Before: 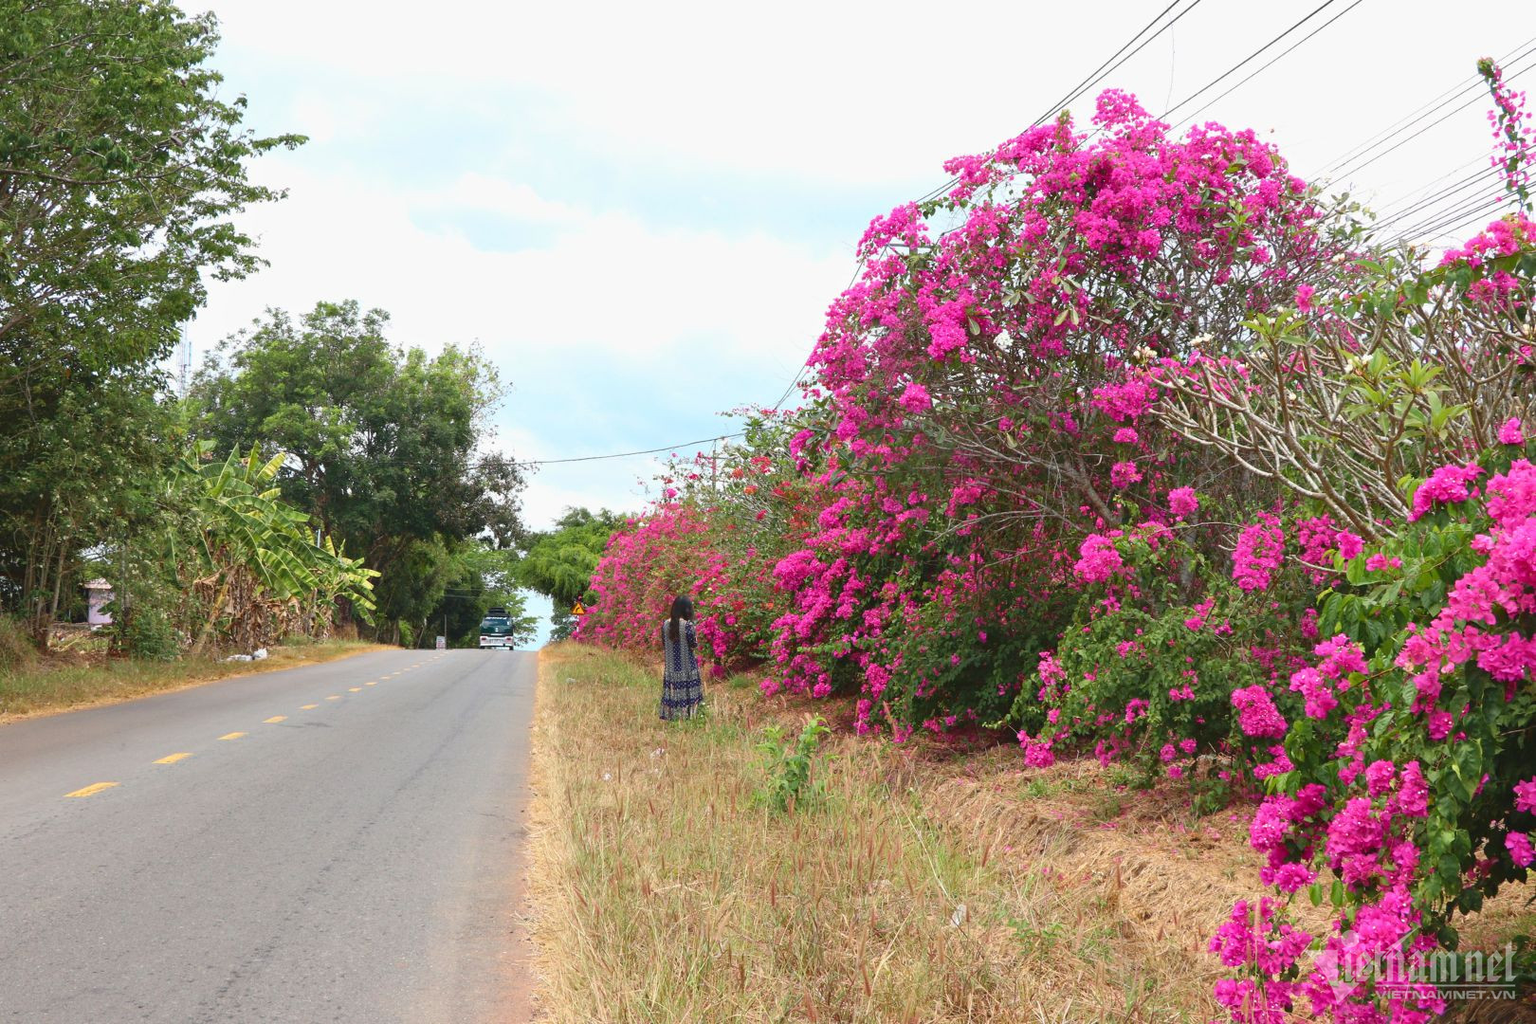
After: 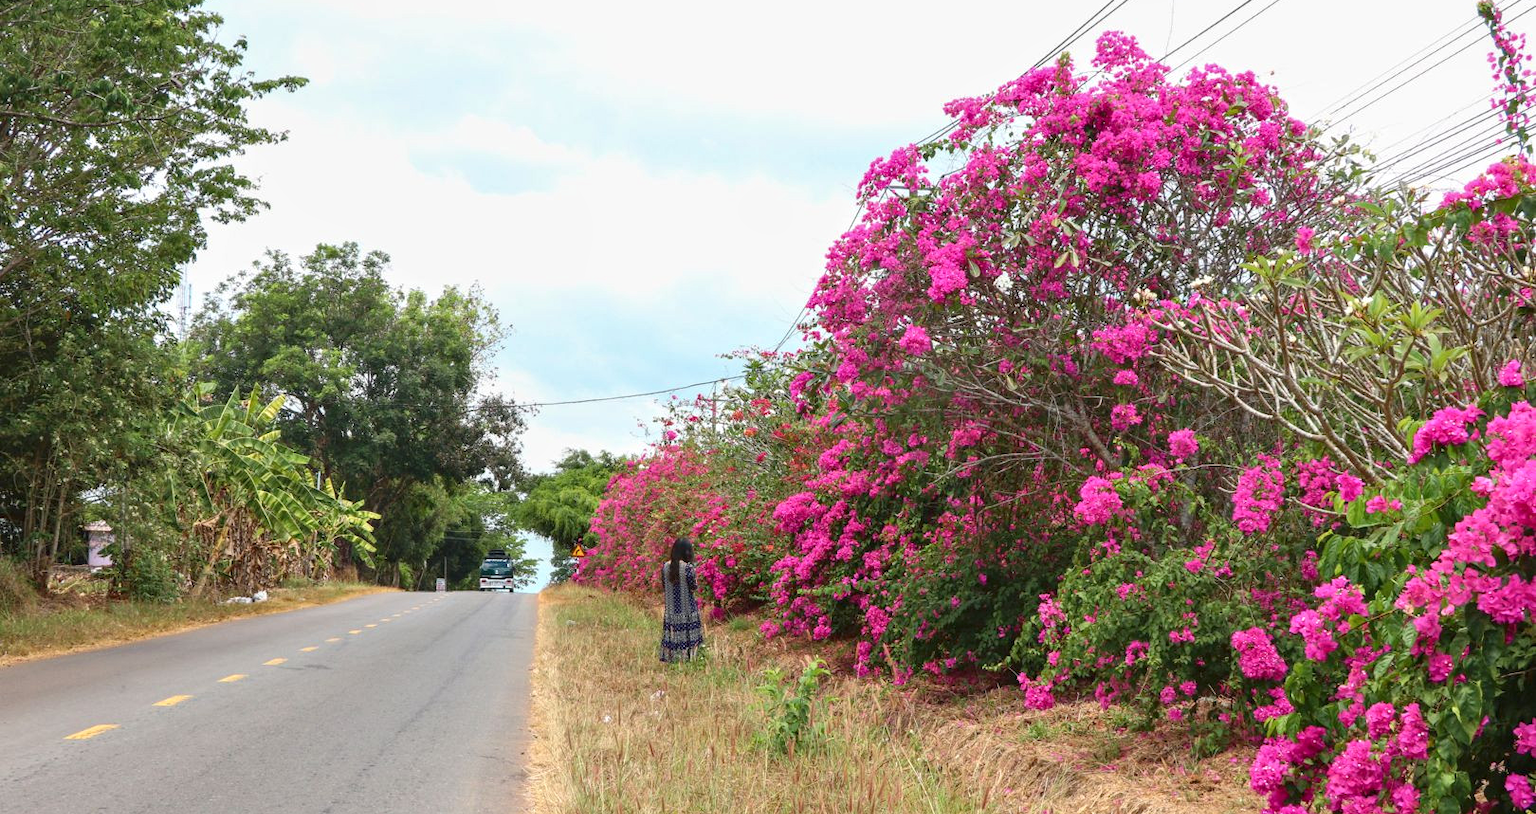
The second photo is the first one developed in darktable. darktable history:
crop and rotate: top 5.653%, bottom 14.793%
local contrast: on, module defaults
